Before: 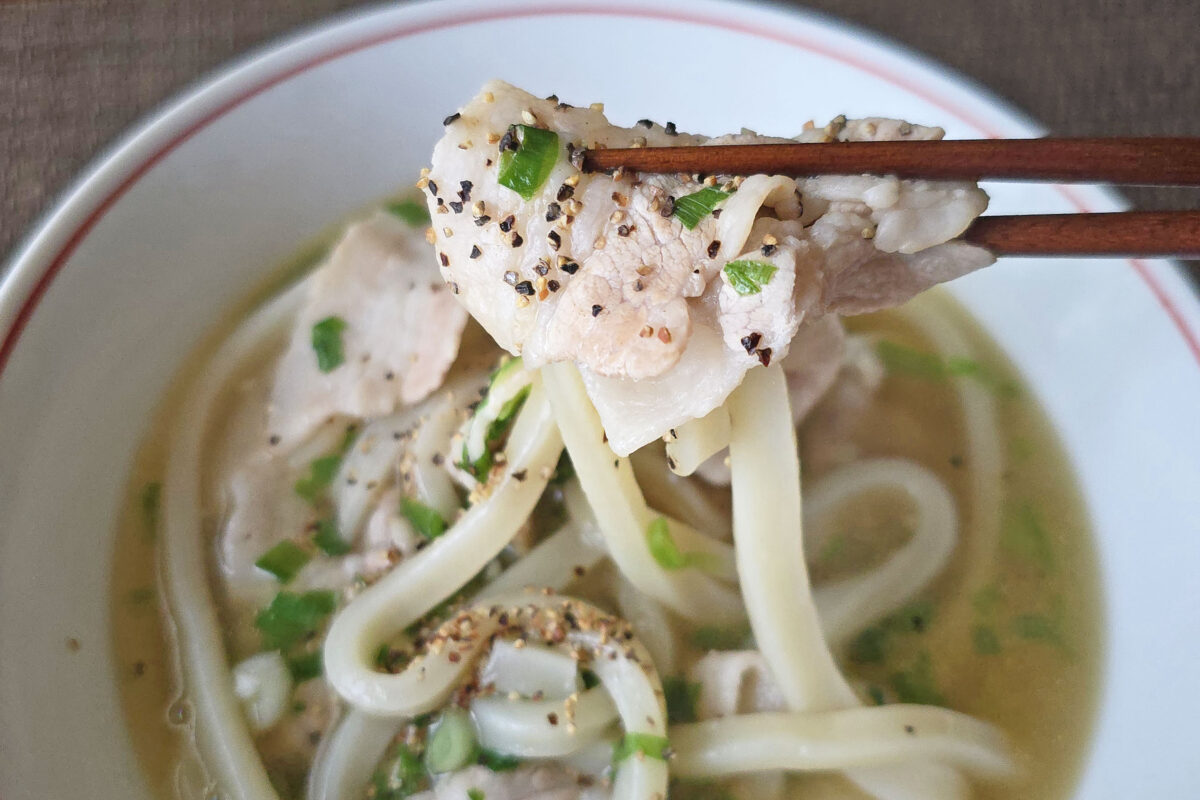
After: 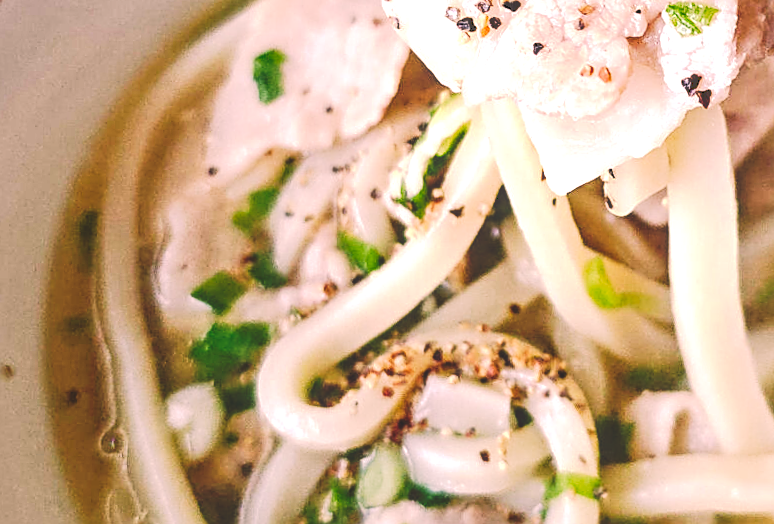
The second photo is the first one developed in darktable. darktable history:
crop and rotate: angle -1.24°, left 3.673%, top 32.294%, right 29.723%
tone curve: curves: ch0 [(0, 0) (0.003, 0.19) (0.011, 0.192) (0.025, 0.192) (0.044, 0.194) (0.069, 0.196) (0.1, 0.197) (0.136, 0.198) (0.177, 0.216) (0.224, 0.236) (0.277, 0.269) (0.335, 0.331) (0.399, 0.418) (0.468, 0.515) (0.543, 0.621) (0.623, 0.725) (0.709, 0.804) (0.801, 0.859) (0.898, 0.913) (1, 1)], preserve colors none
exposure: exposure 0.13 EV, compensate highlight preservation false
color balance rgb: perceptual saturation grading › global saturation -1.93%, perceptual saturation grading › highlights -7.171%, perceptual saturation grading › mid-tones 7.719%, perceptual saturation grading › shadows 3.768%, global vibrance 10.912%
sharpen: amount 0.592
tone equalizer: -8 EV -0.384 EV, -7 EV -0.413 EV, -6 EV -0.294 EV, -5 EV -0.195 EV, -3 EV 0.245 EV, -2 EV 0.313 EV, -1 EV 0.413 EV, +0 EV 0.388 EV, edges refinement/feathering 500, mask exposure compensation -1.57 EV, preserve details no
local contrast: on, module defaults
color correction: highlights a* 12.93, highlights b* 5.59
